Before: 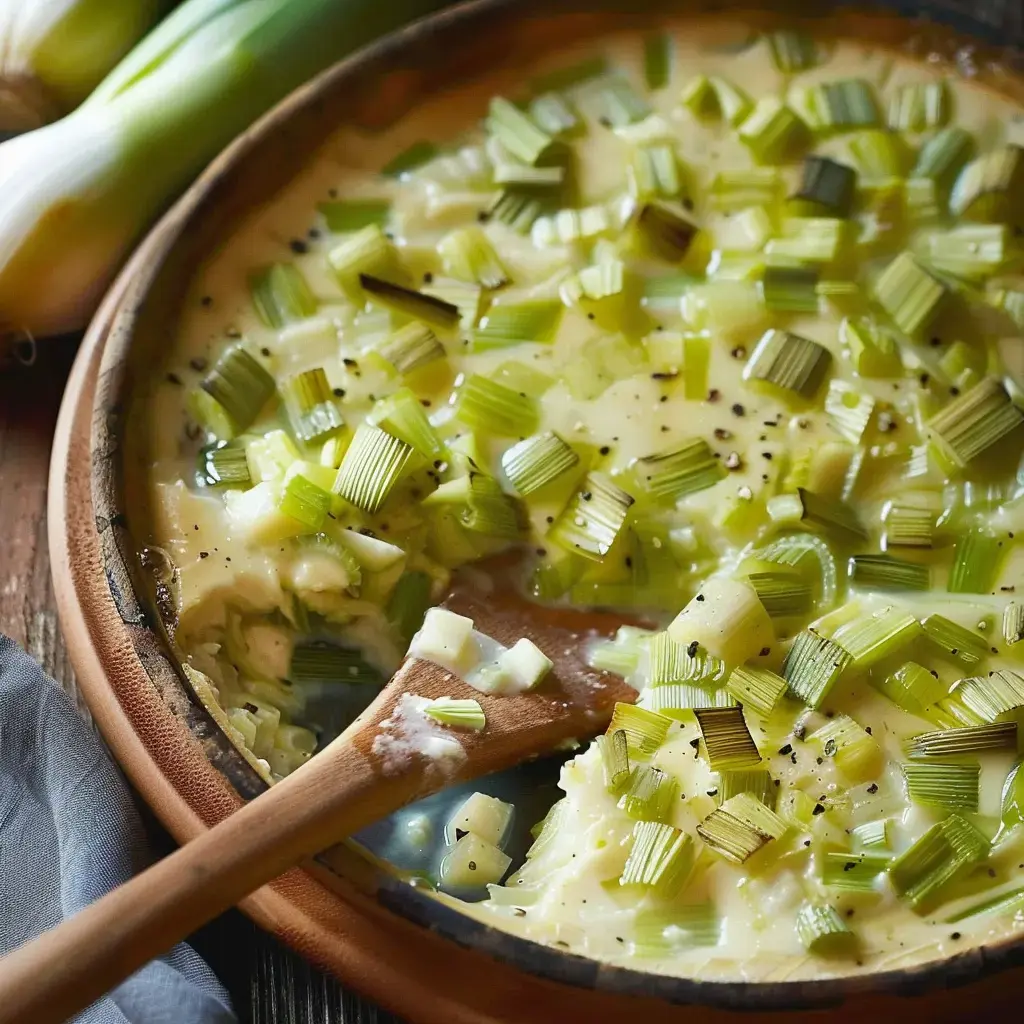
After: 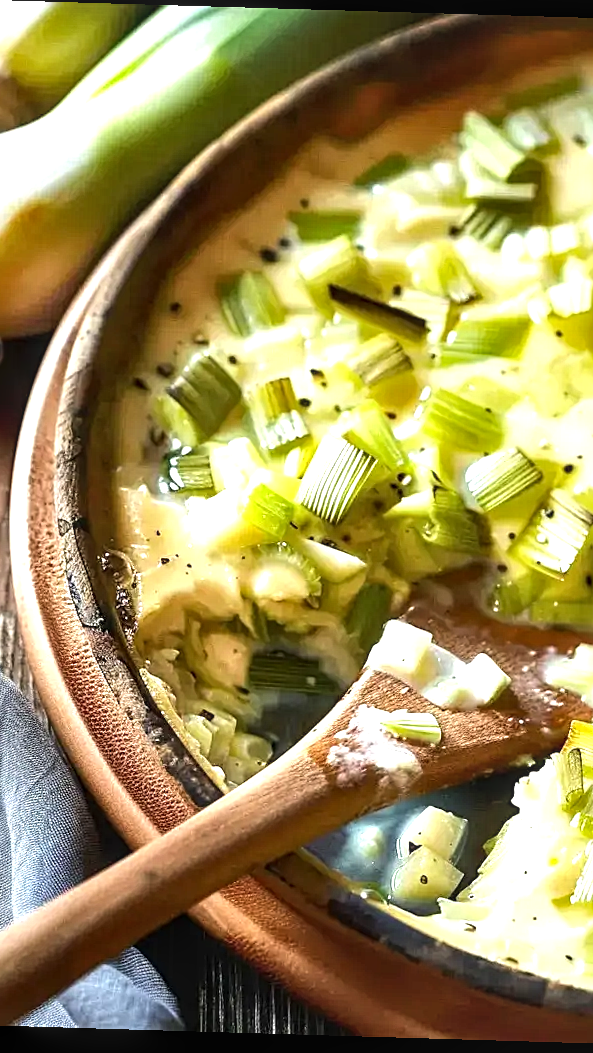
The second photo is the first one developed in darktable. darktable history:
crop: left 5.114%, right 38.589%
local contrast: detail 130%
exposure: black level correction 0, exposure 0.7 EV, compensate exposure bias true, compensate highlight preservation false
sharpen: radius 2.167, amount 0.381, threshold 0
rotate and perspective: rotation 1.72°, automatic cropping off
tone equalizer: -8 EV -0.417 EV, -7 EV -0.389 EV, -6 EV -0.333 EV, -5 EV -0.222 EV, -3 EV 0.222 EV, -2 EV 0.333 EV, -1 EV 0.389 EV, +0 EV 0.417 EV, edges refinement/feathering 500, mask exposure compensation -1.57 EV, preserve details no
white balance: emerald 1
color balance: mode lift, gamma, gain (sRGB), lift [0.97, 1, 1, 1], gamma [1.03, 1, 1, 1]
